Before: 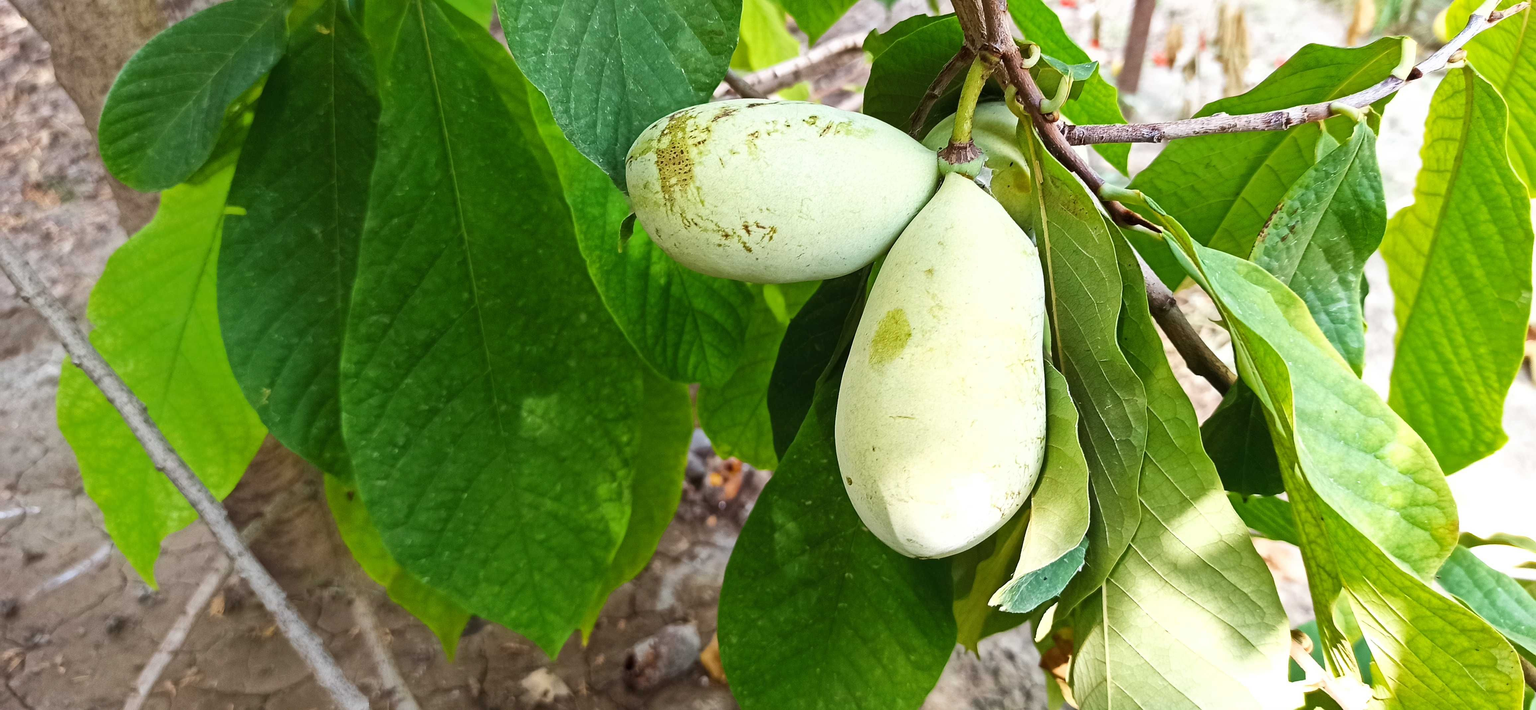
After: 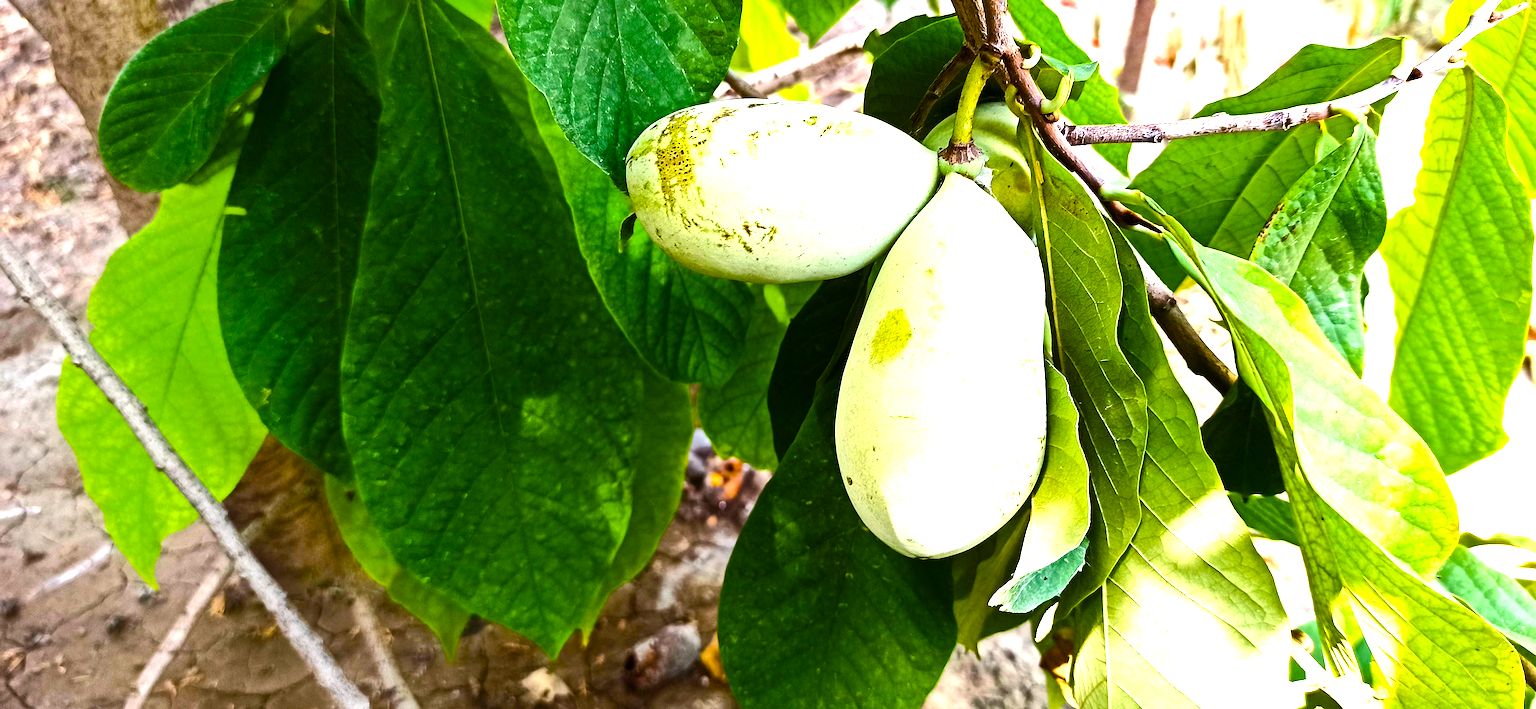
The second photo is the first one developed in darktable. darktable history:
tone equalizer: -8 EV -1.07 EV, -7 EV -1.04 EV, -6 EV -0.848 EV, -5 EV -0.542 EV, -3 EV 0.6 EV, -2 EV 0.889 EV, -1 EV 0.991 EV, +0 EV 1.06 EV, edges refinement/feathering 500, mask exposure compensation -1.57 EV, preserve details no
color balance rgb: highlights gain › luminance 1.09%, highlights gain › chroma 0.376%, highlights gain › hue 42.48°, perceptual saturation grading › global saturation 45.341%, perceptual saturation grading › highlights -25.561%, perceptual saturation grading › shadows 49.868%, global vibrance 20%
